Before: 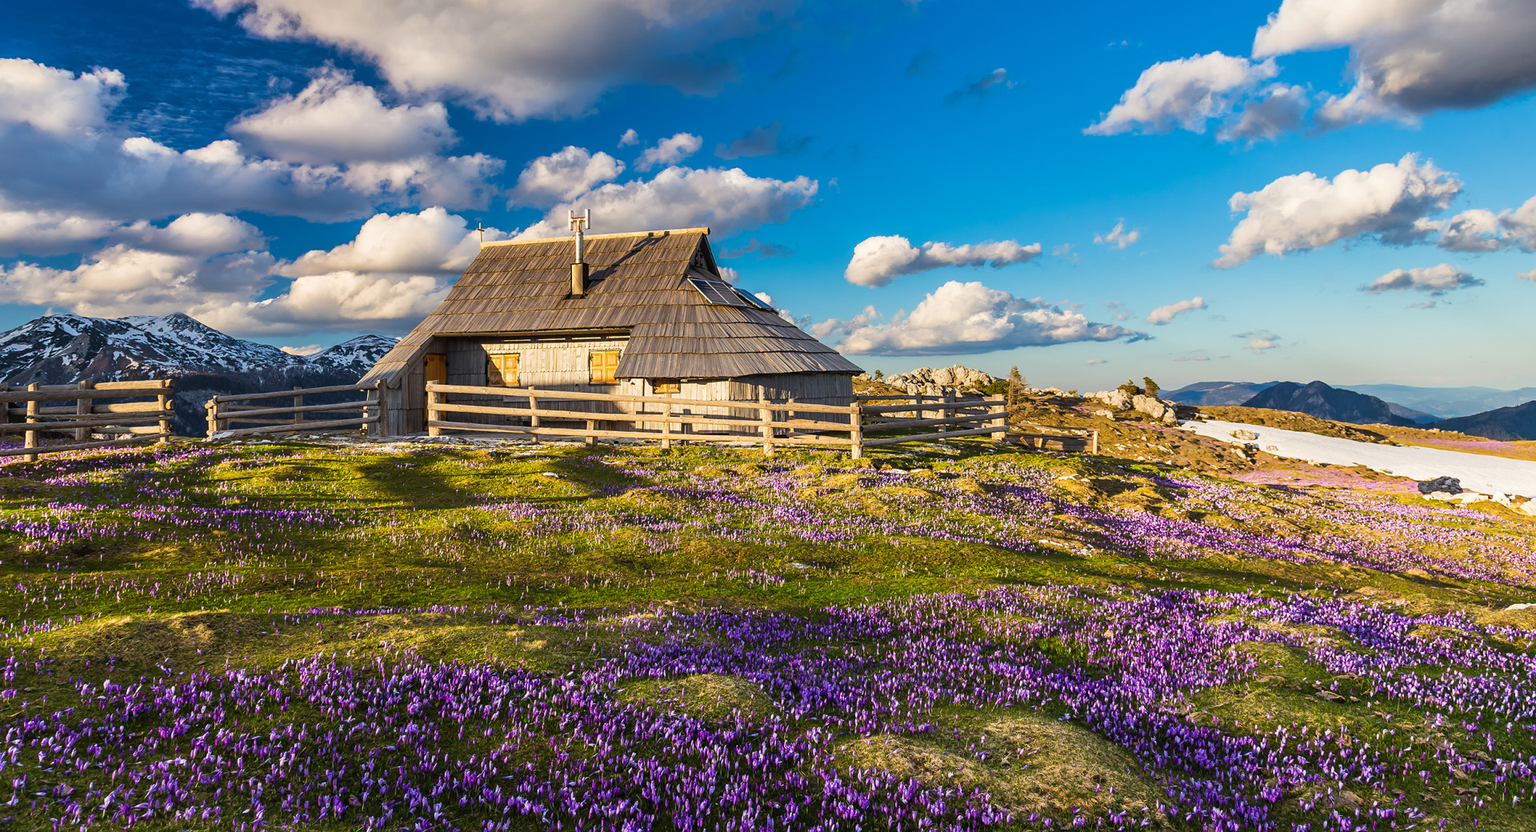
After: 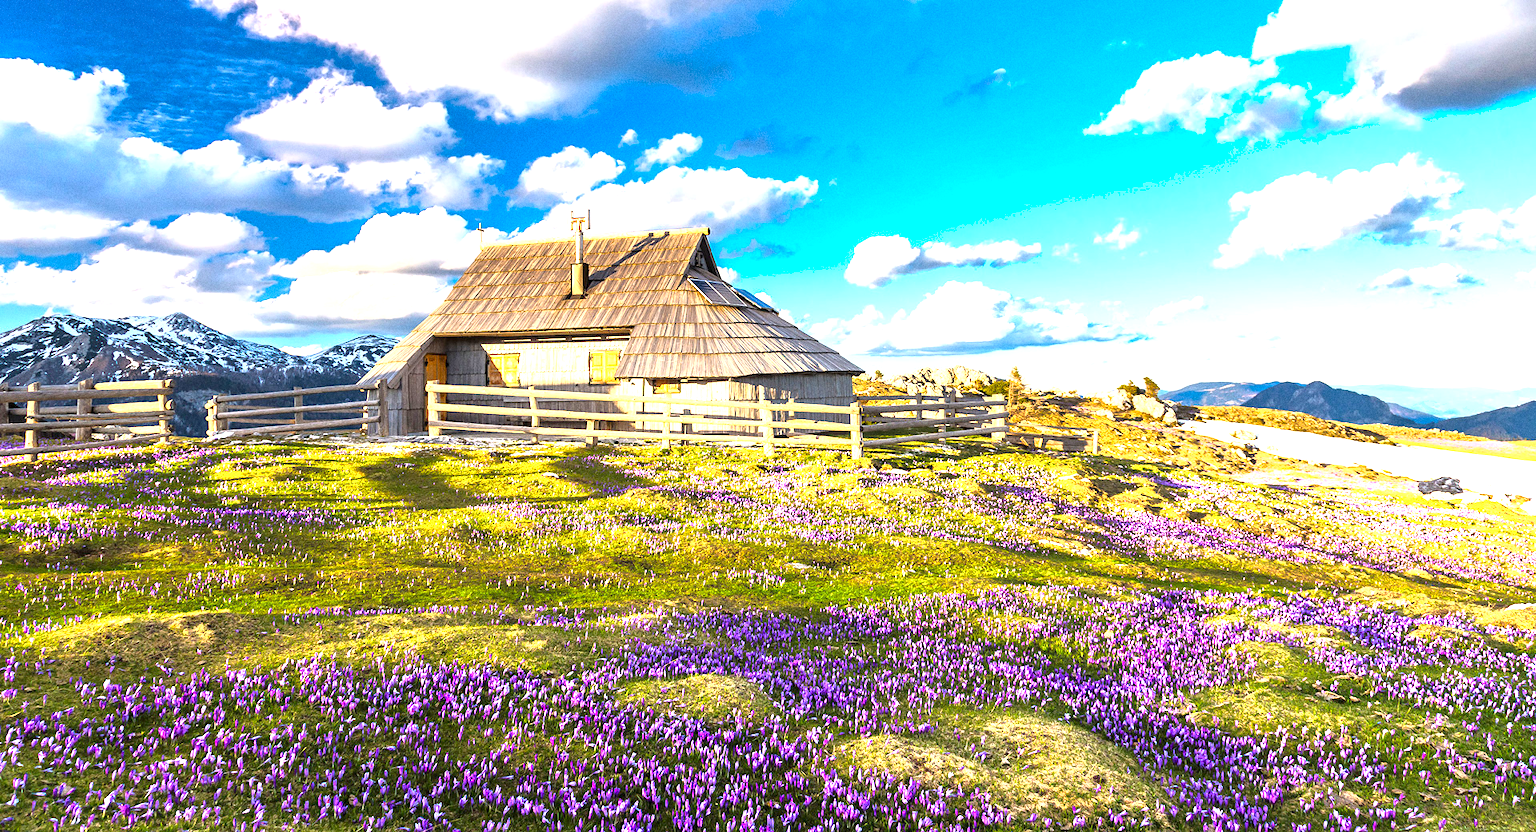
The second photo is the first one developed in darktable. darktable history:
shadows and highlights: shadows -20, white point adjustment -2, highlights -35
exposure: black level correction 0.001, exposure 1.84 EV, compensate highlight preservation false
grain: strength 26%
